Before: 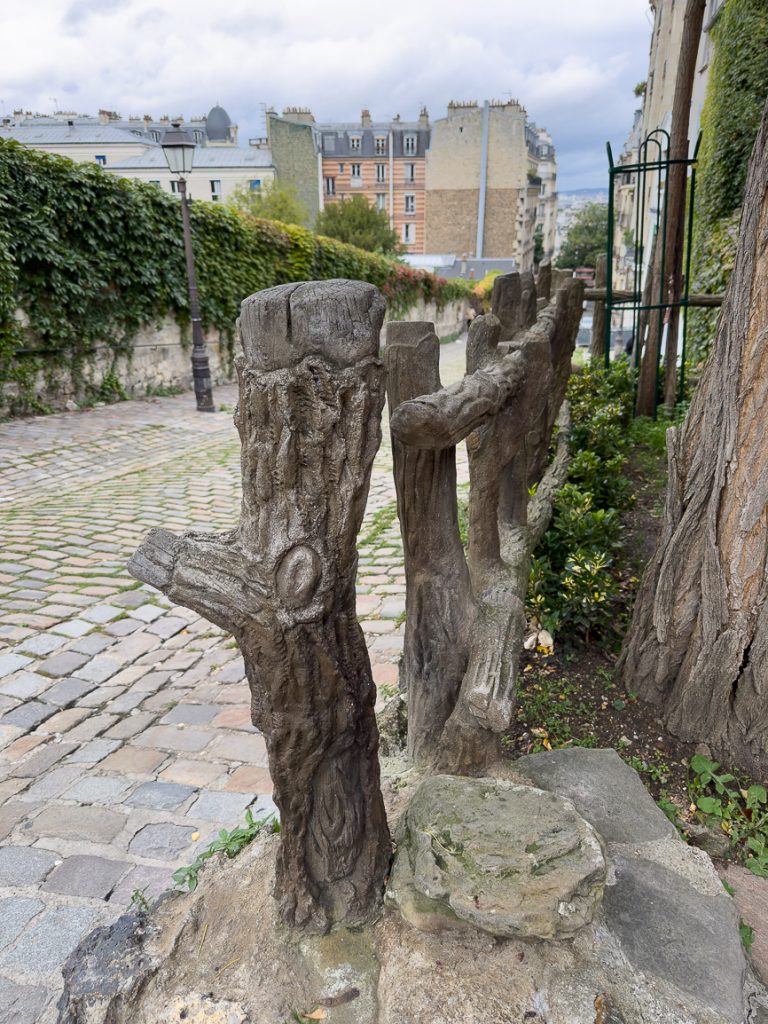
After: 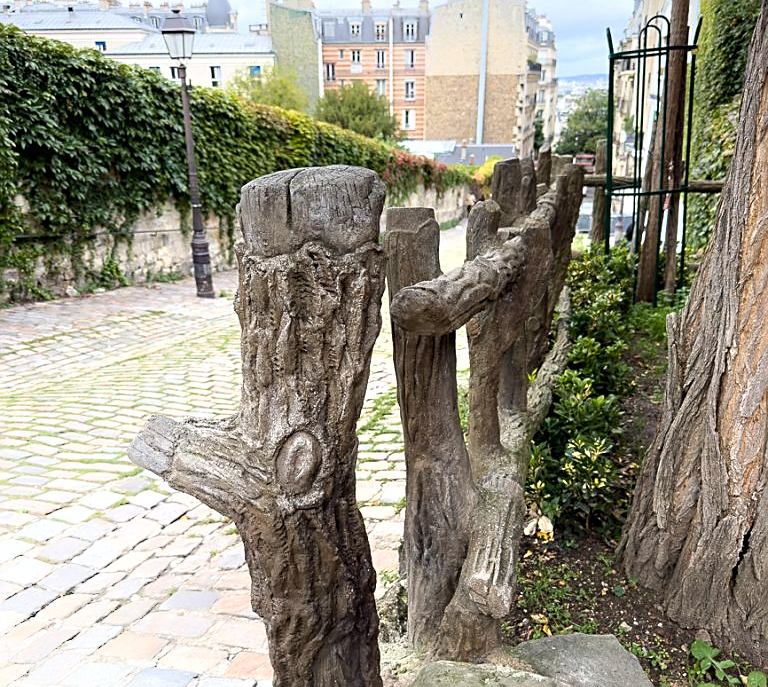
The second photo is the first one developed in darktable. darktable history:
tone equalizer: -8 EV -0.379 EV, -7 EV -0.408 EV, -6 EV -0.315 EV, -5 EV -0.184 EV, -3 EV 0.206 EV, -2 EV 0.329 EV, -1 EV 0.411 EV, +0 EV 0.409 EV
crop: top 11.172%, bottom 21.667%
velvia: strength 15.56%
levels: levels [0, 0.476, 0.951]
exposure: black level correction 0.001, compensate highlight preservation false
sharpen: amount 0.496
shadows and highlights: highlights 70.05, soften with gaussian
